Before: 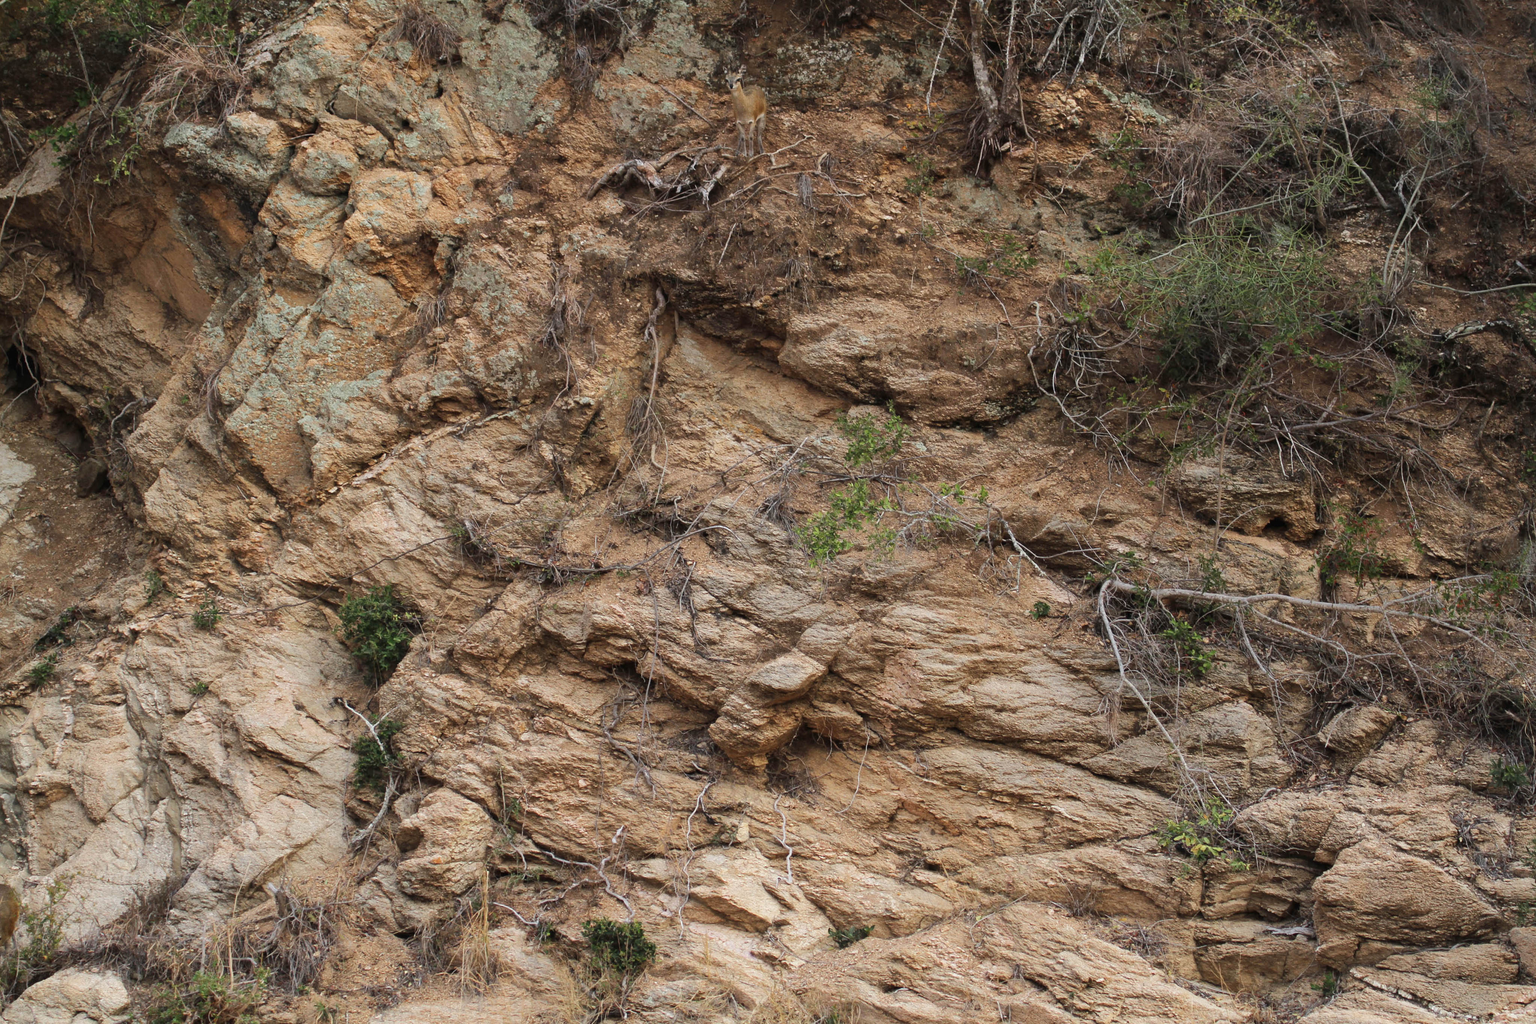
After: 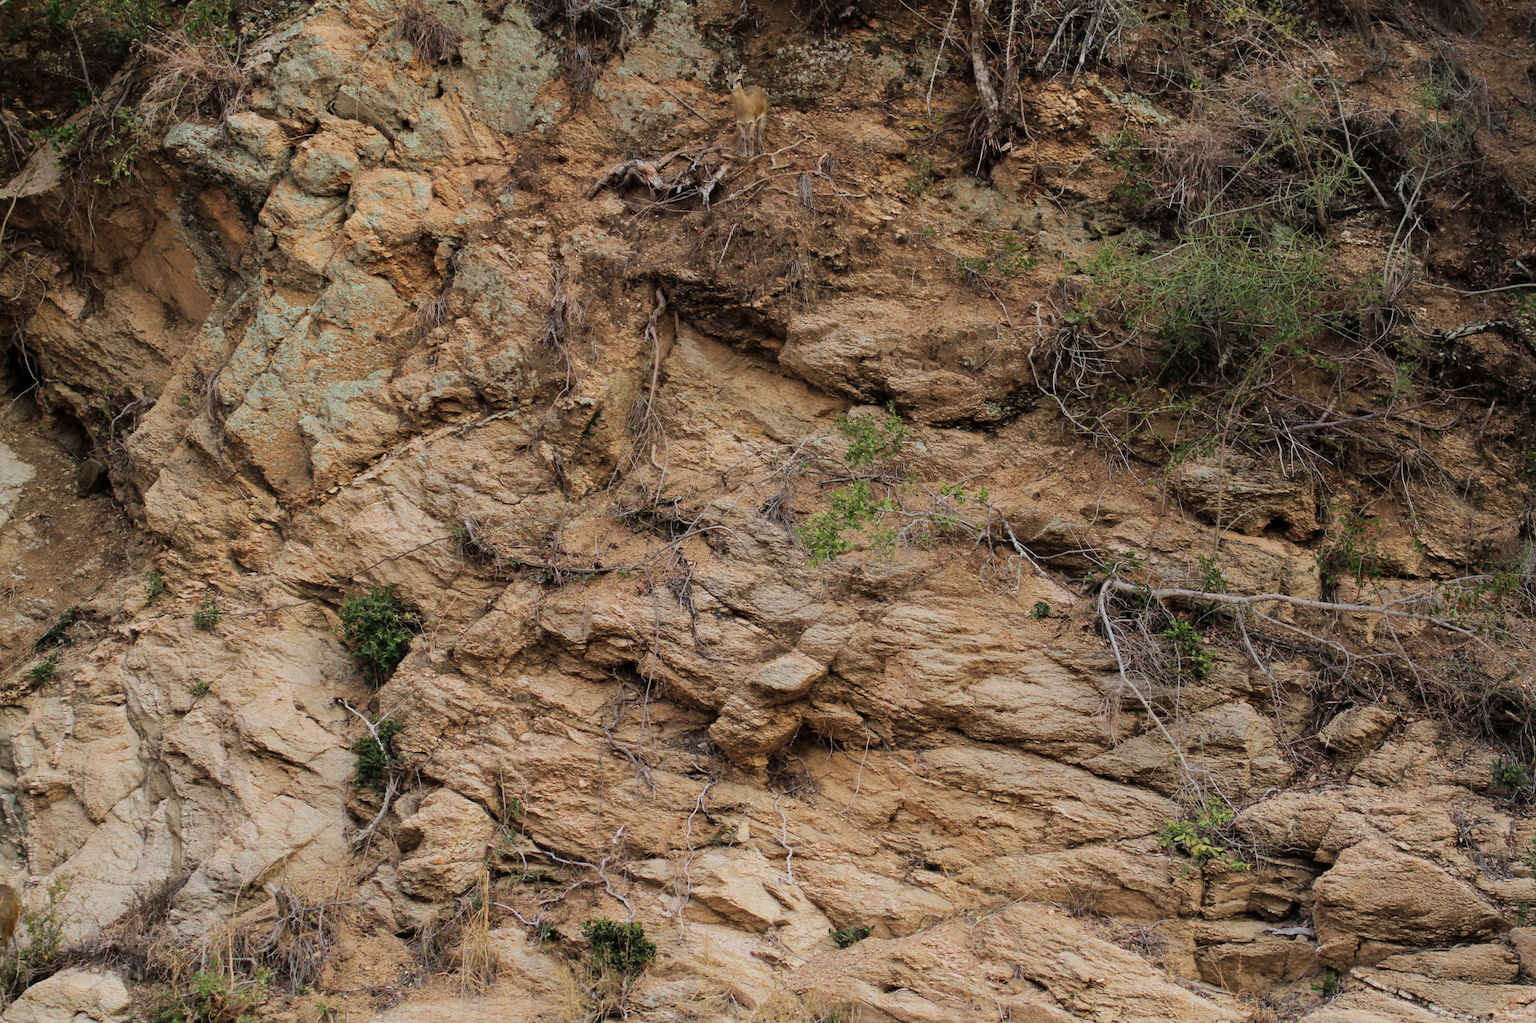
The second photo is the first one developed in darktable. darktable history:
filmic rgb: black relative exposure -8 EV, white relative exposure 3.84 EV, hardness 4.31
velvia: on, module defaults
